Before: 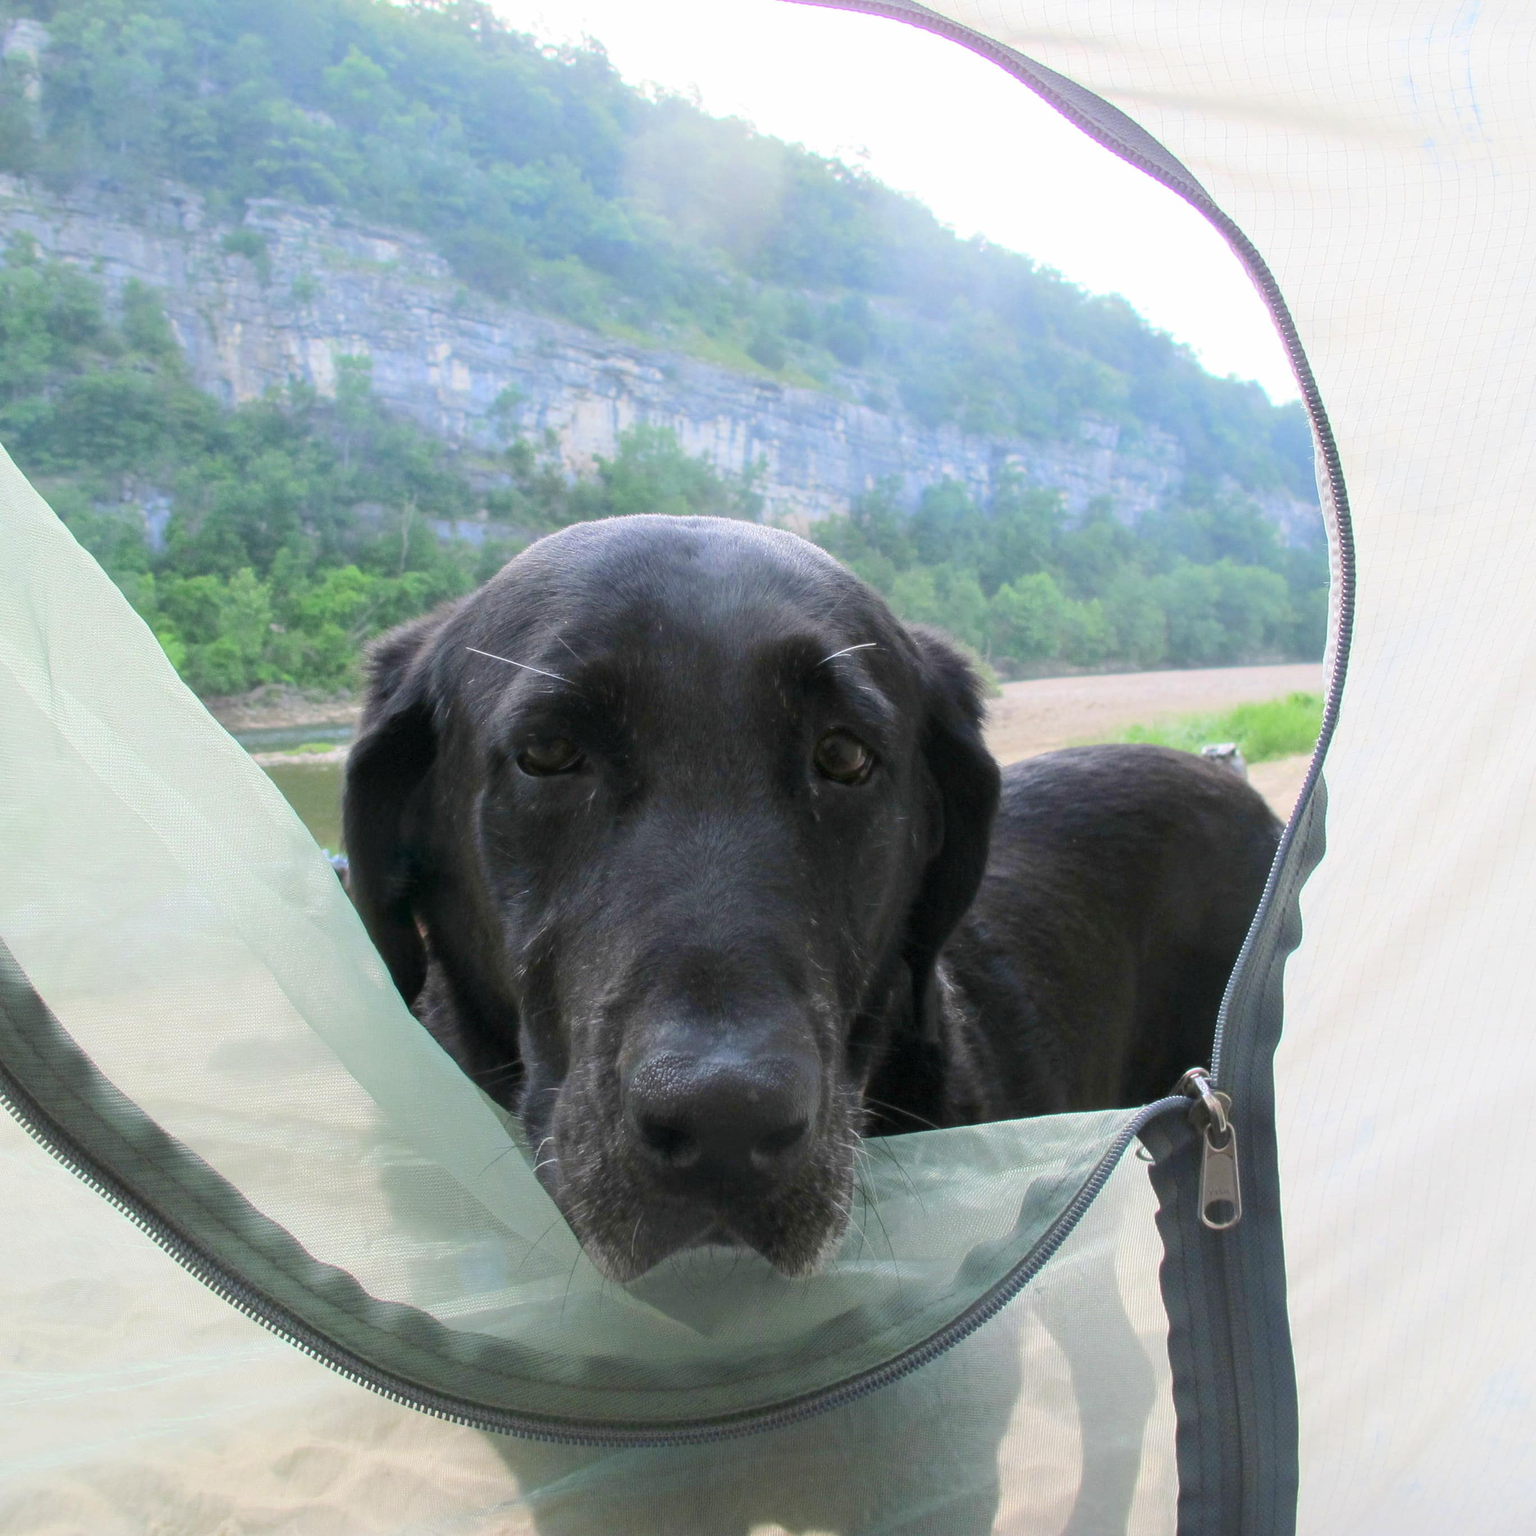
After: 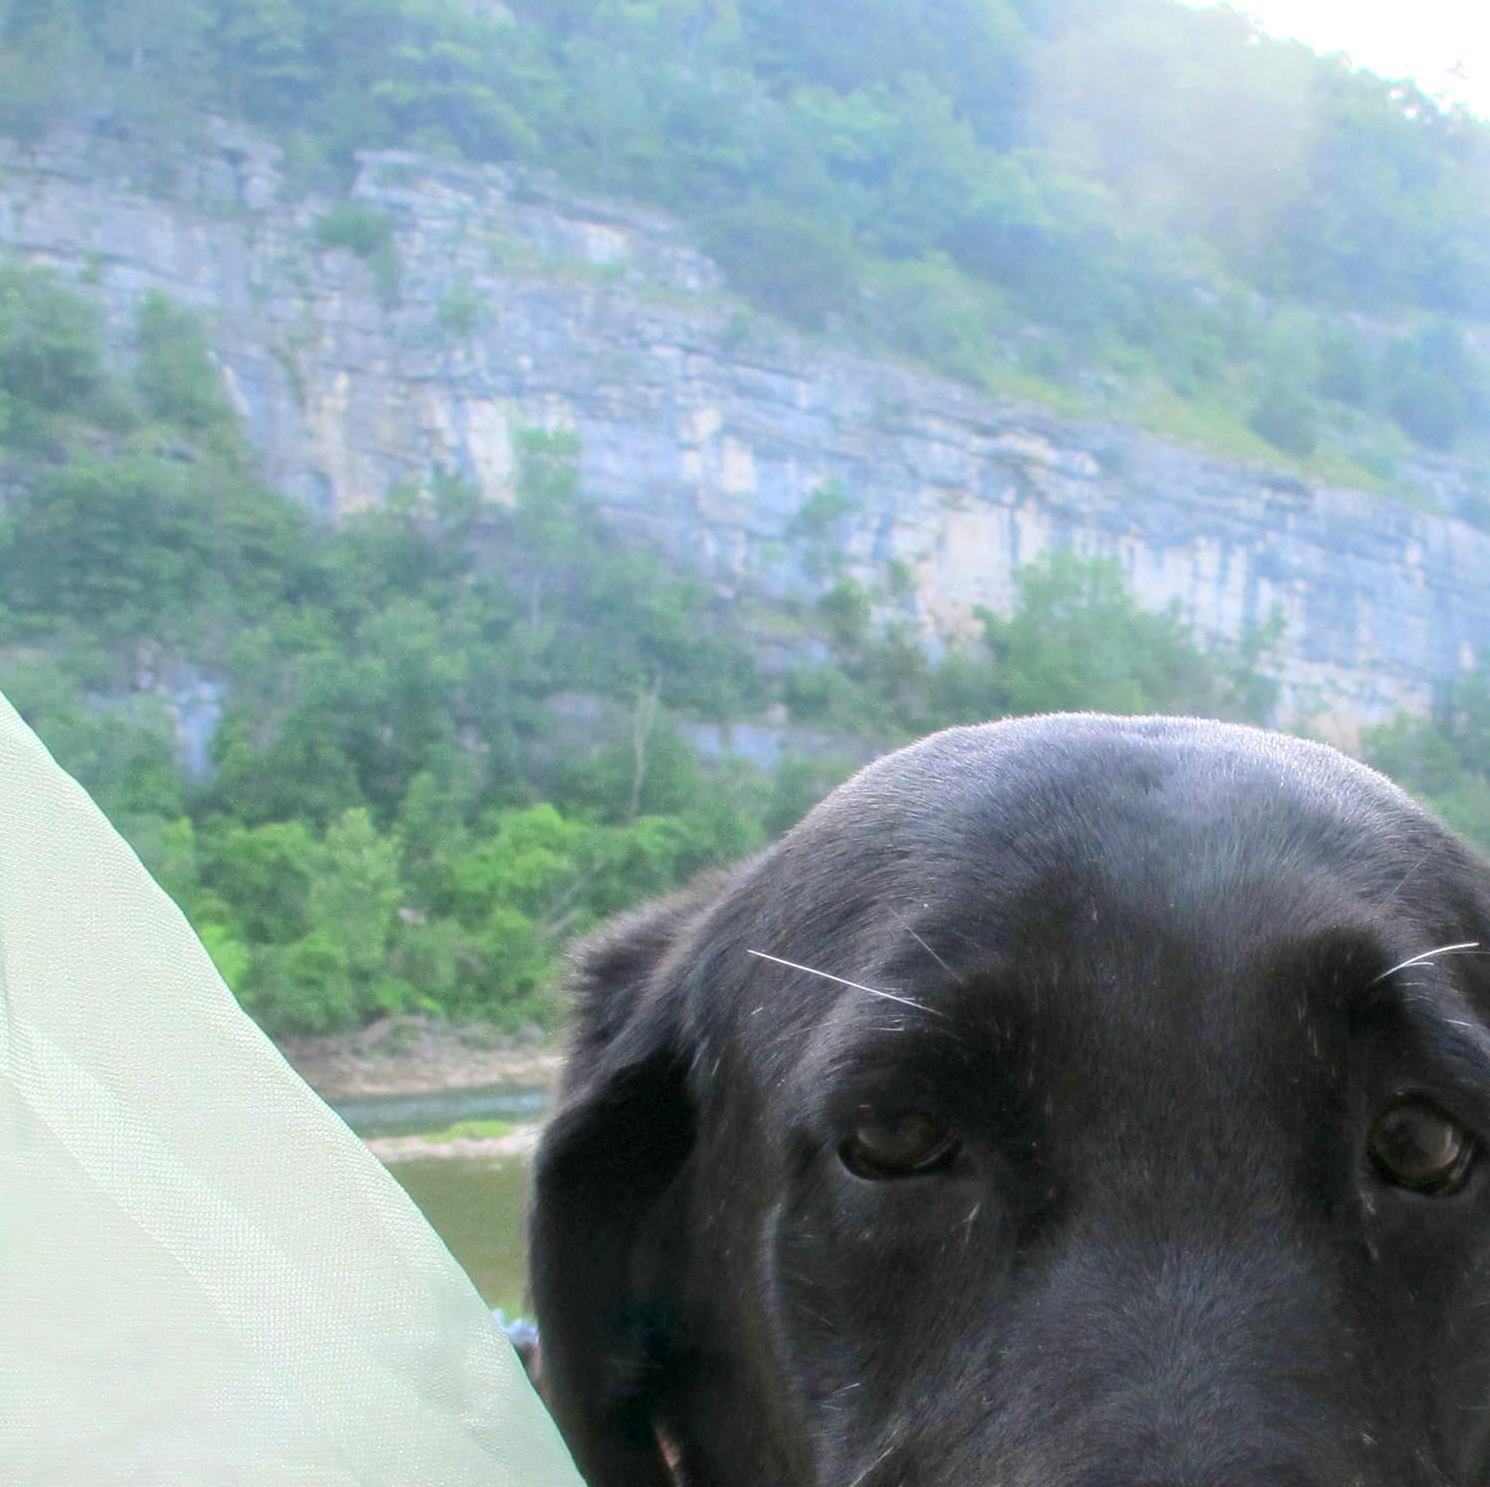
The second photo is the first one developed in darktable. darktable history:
crop and rotate: left 3.024%, top 7.424%, right 42.514%, bottom 38.206%
exposure: black level correction 0.001, exposure 0.144 EV, compensate exposure bias true, compensate highlight preservation false
